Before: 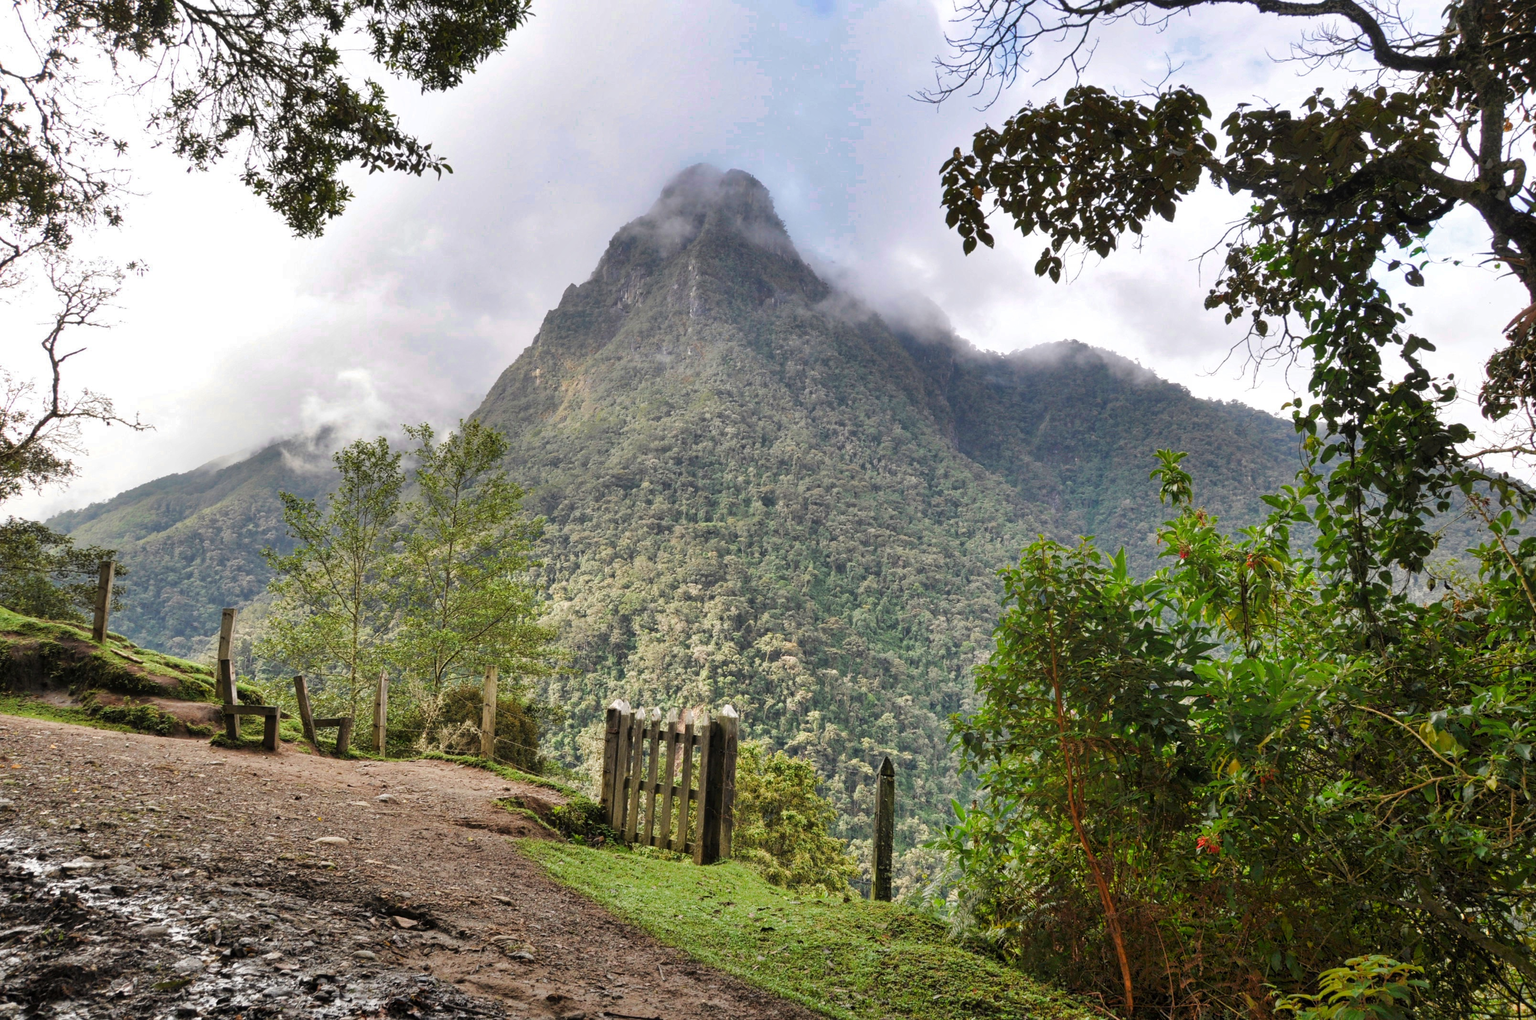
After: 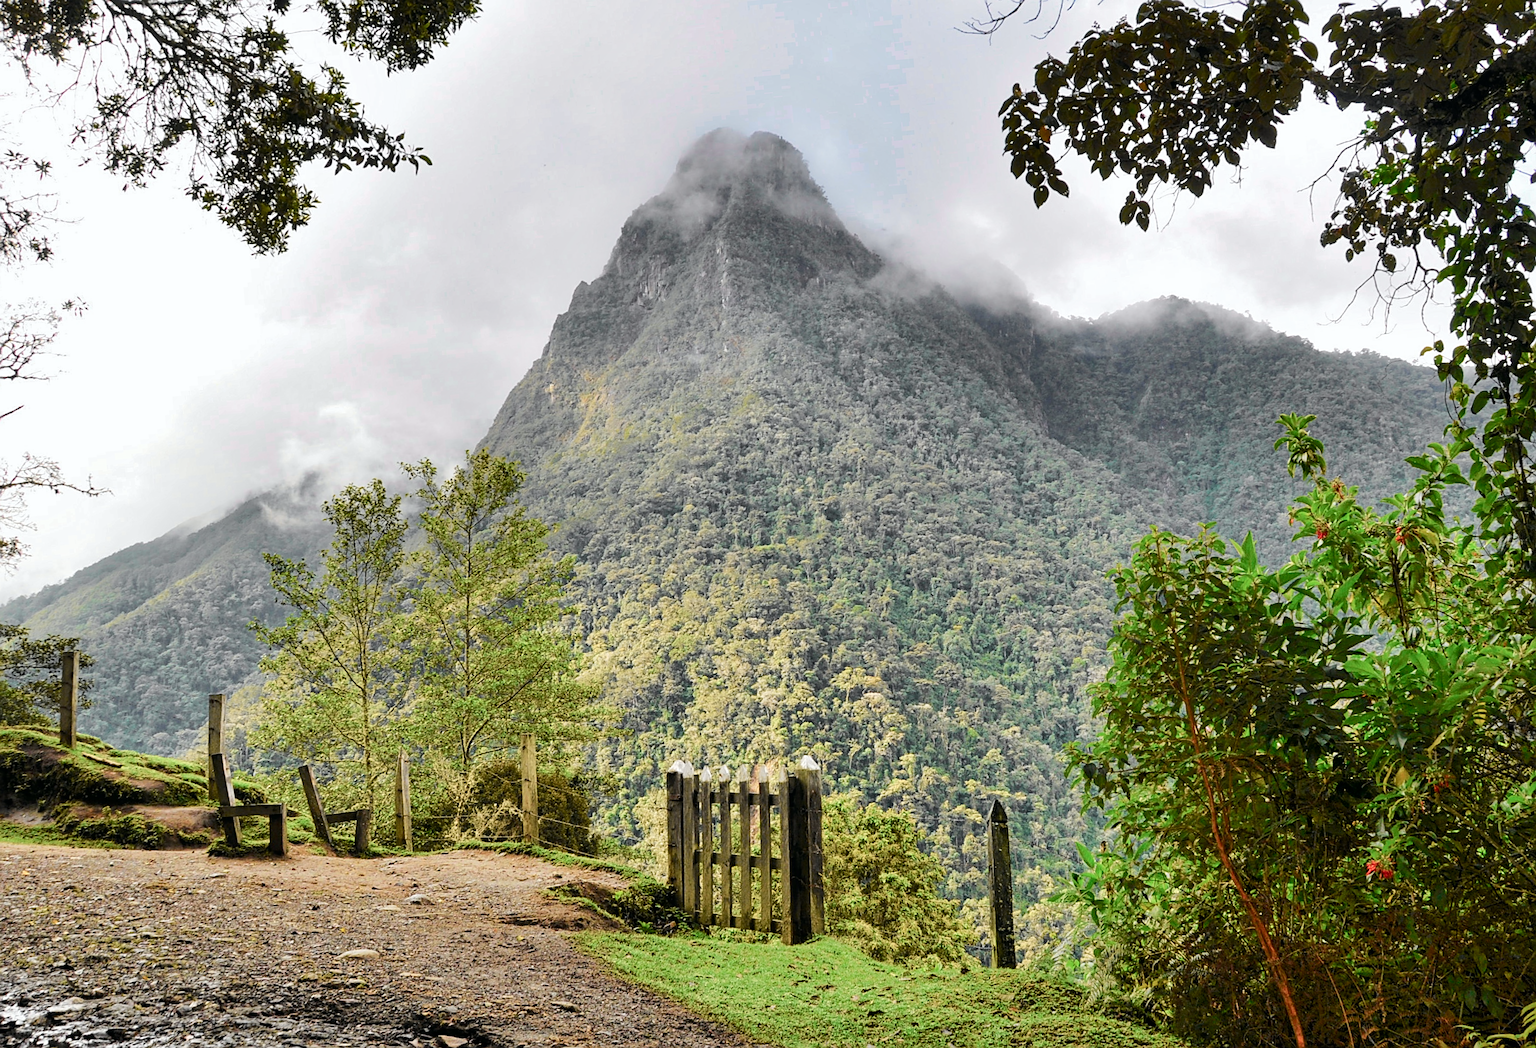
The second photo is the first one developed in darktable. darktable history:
sharpen: on, module defaults
crop and rotate: left 1.088%, right 8.807%
rotate and perspective: rotation -5°, crop left 0.05, crop right 0.952, crop top 0.11, crop bottom 0.89
tone curve: curves: ch0 [(0, 0) (0.037, 0.011) (0.131, 0.108) (0.279, 0.279) (0.476, 0.554) (0.617, 0.693) (0.704, 0.77) (0.813, 0.852) (0.916, 0.924) (1, 0.993)]; ch1 [(0, 0) (0.318, 0.278) (0.444, 0.427) (0.493, 0.492) (0.508, 0.502) (0.534, 0.531) (0.562, 0.571) (0.626, 0.667) (0.746, 0.764) (1, 1)]; ch2 [(0, 0) (0.316, 0.292) (0.381, 0.37) (0.423, 0.448) (0.476, 0.492) (0.502, 0.498) (0.522, 0.518) (0.533, 0.532) (0.586, 0.631) (0.634, 0.663) (0.7, 0.7) (0.861, 0.808) (1, 0.951)], color space Lab, independent channels, preserve colors none
